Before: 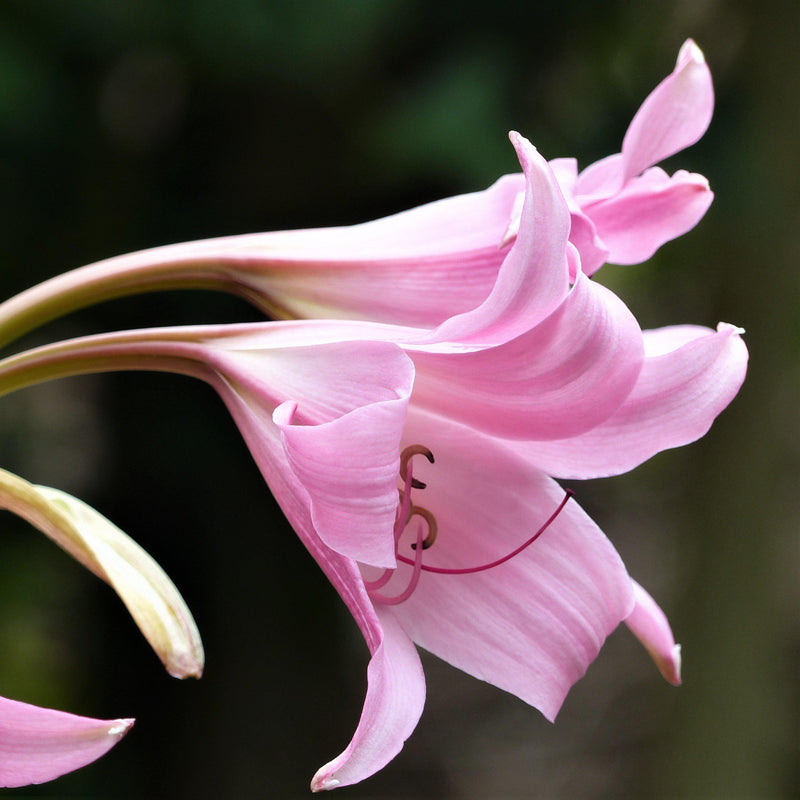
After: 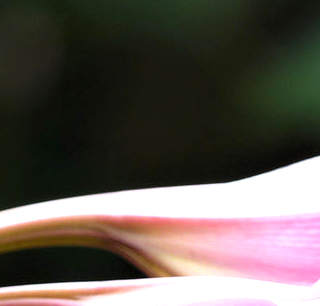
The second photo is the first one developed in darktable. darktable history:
crop: left 15.523%, top 5.429%, right 44.403%, bottom 56.228%
exposure: black level correction 0, exposure 0.69 EV, compensate highlight preservation false
